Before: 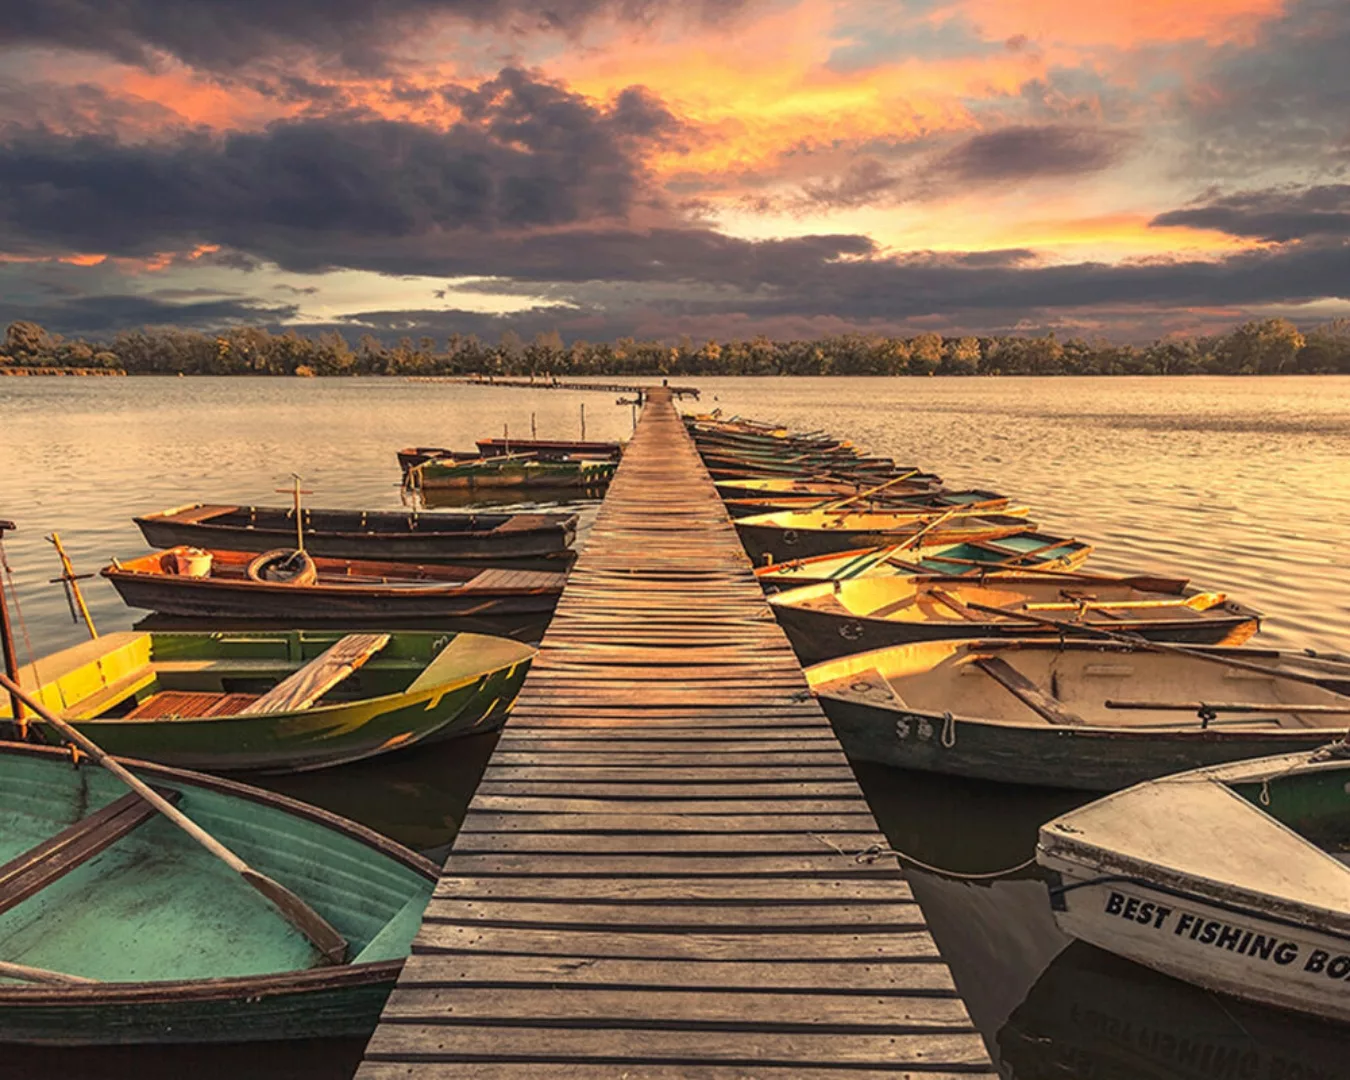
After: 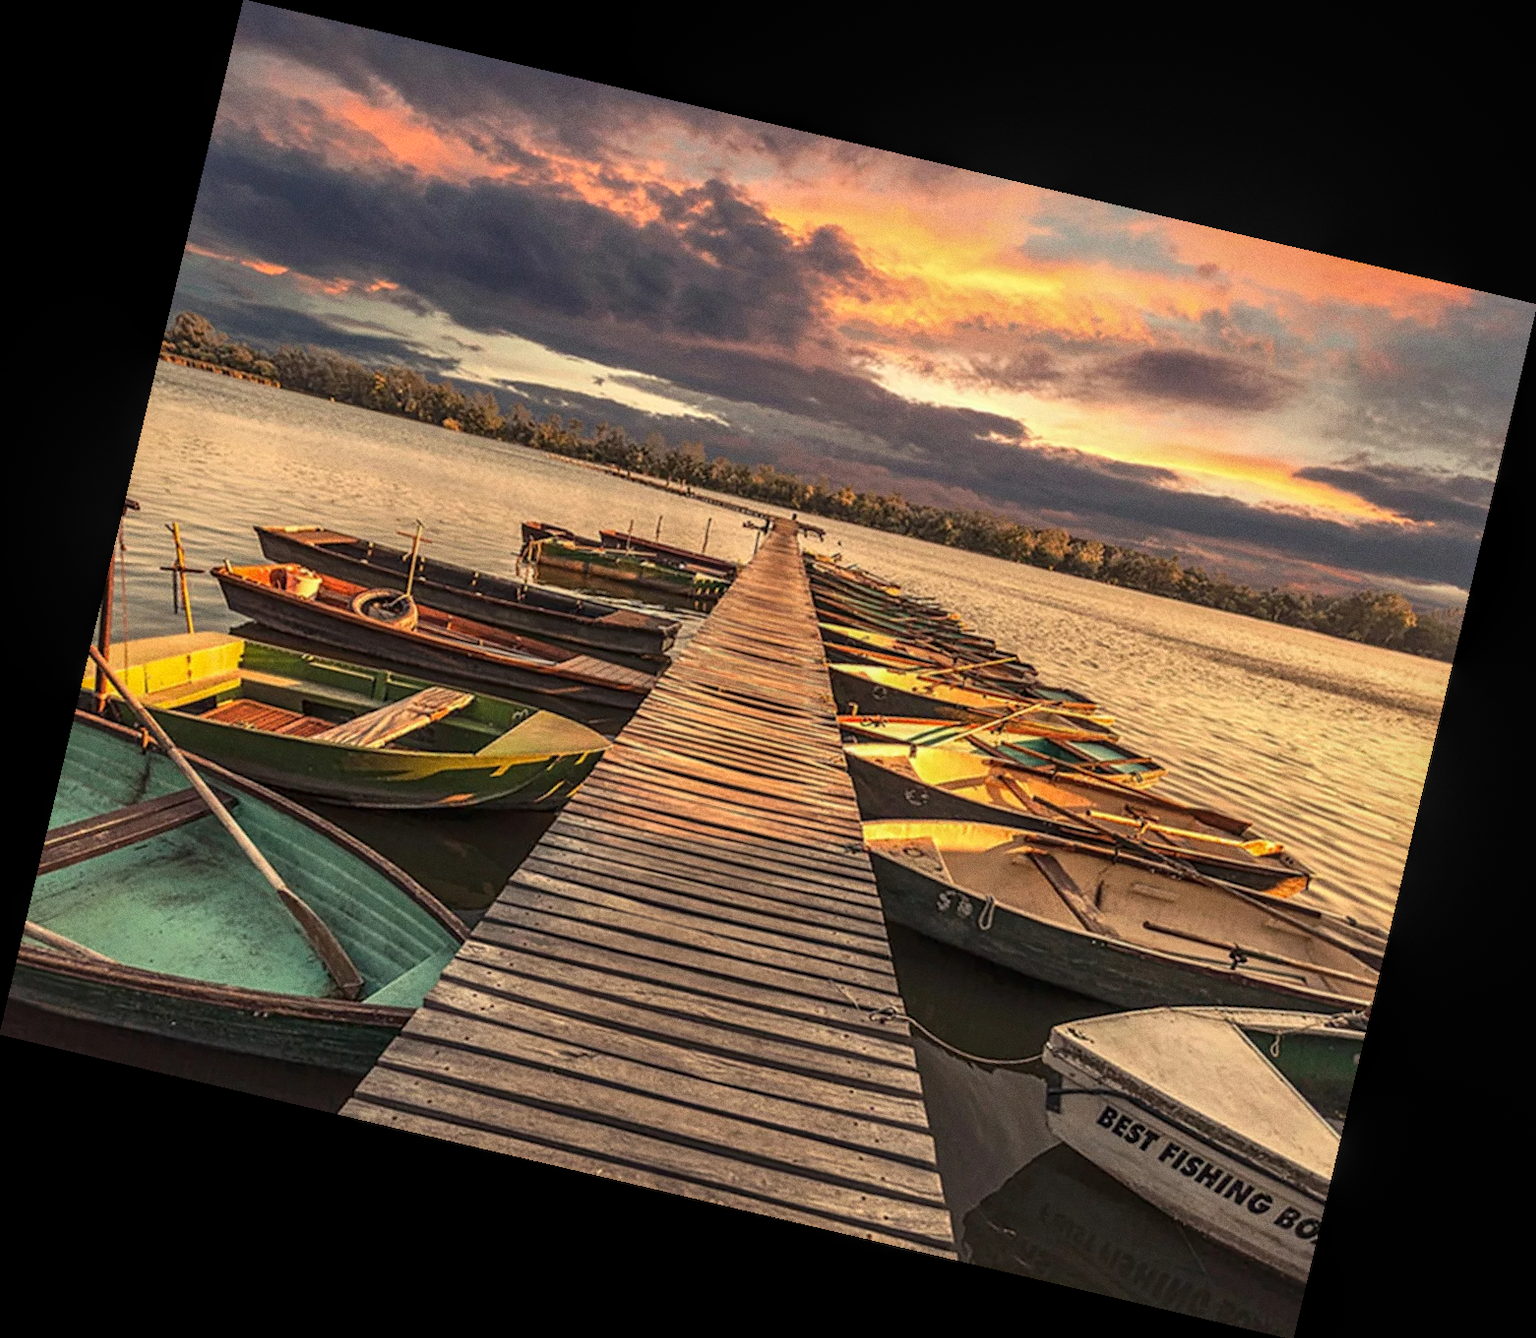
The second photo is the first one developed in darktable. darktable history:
grain: coarseness 0.09 ISO
rotate and perspective: rotation 13.27°, automatic cropping off
local contrast: on, module defaults
